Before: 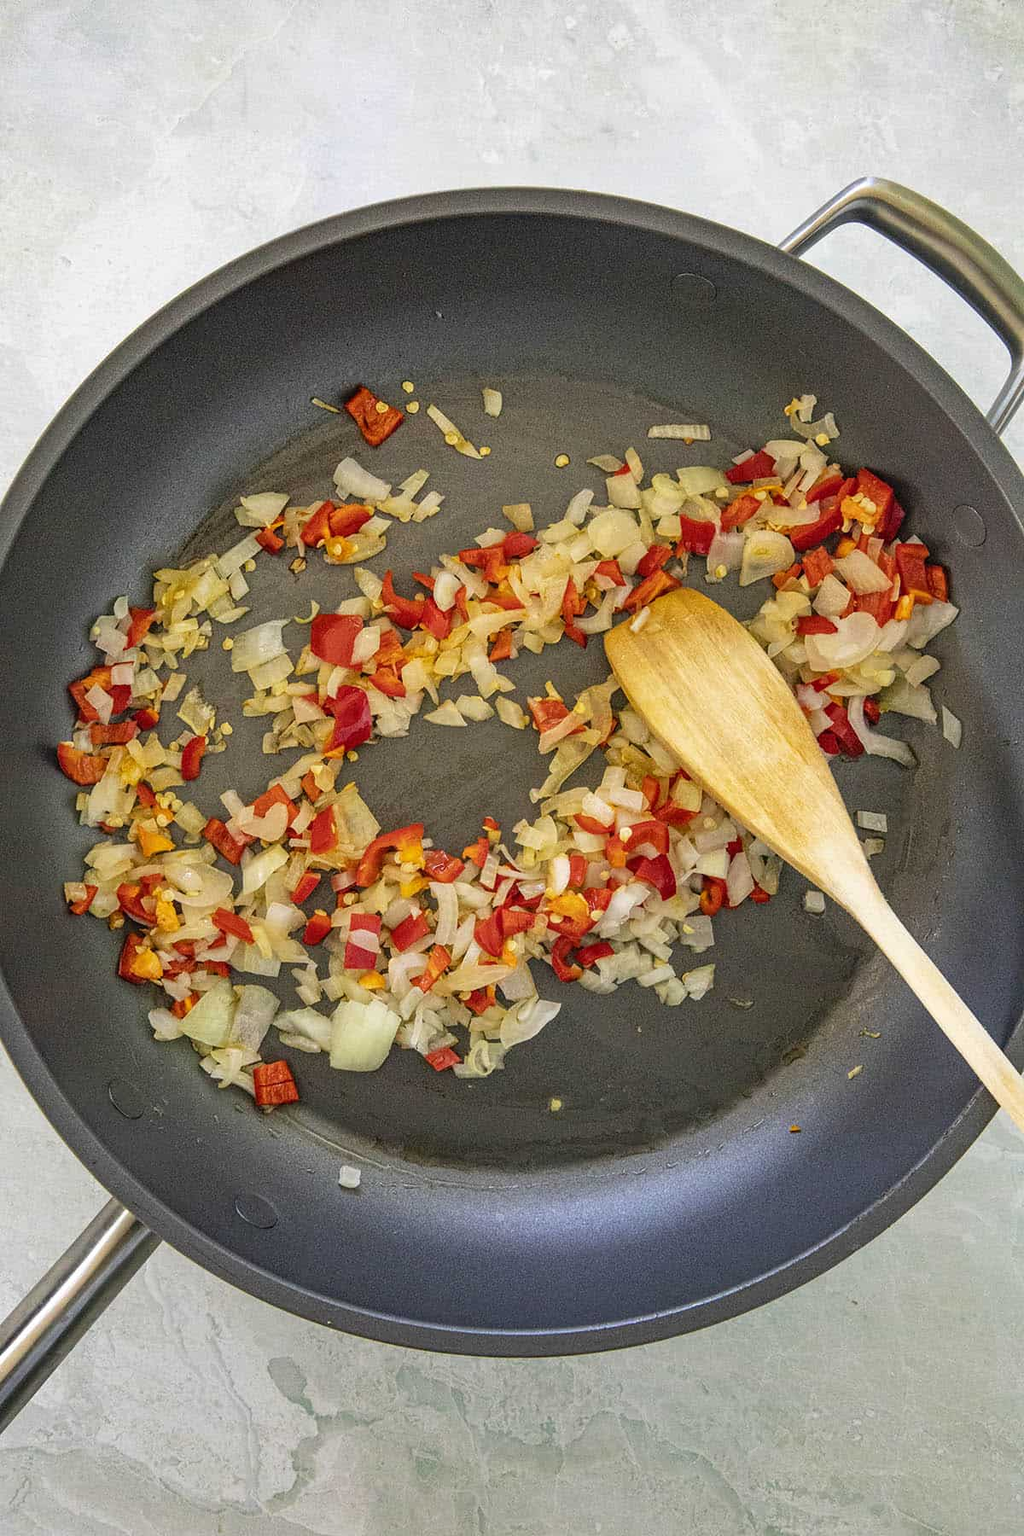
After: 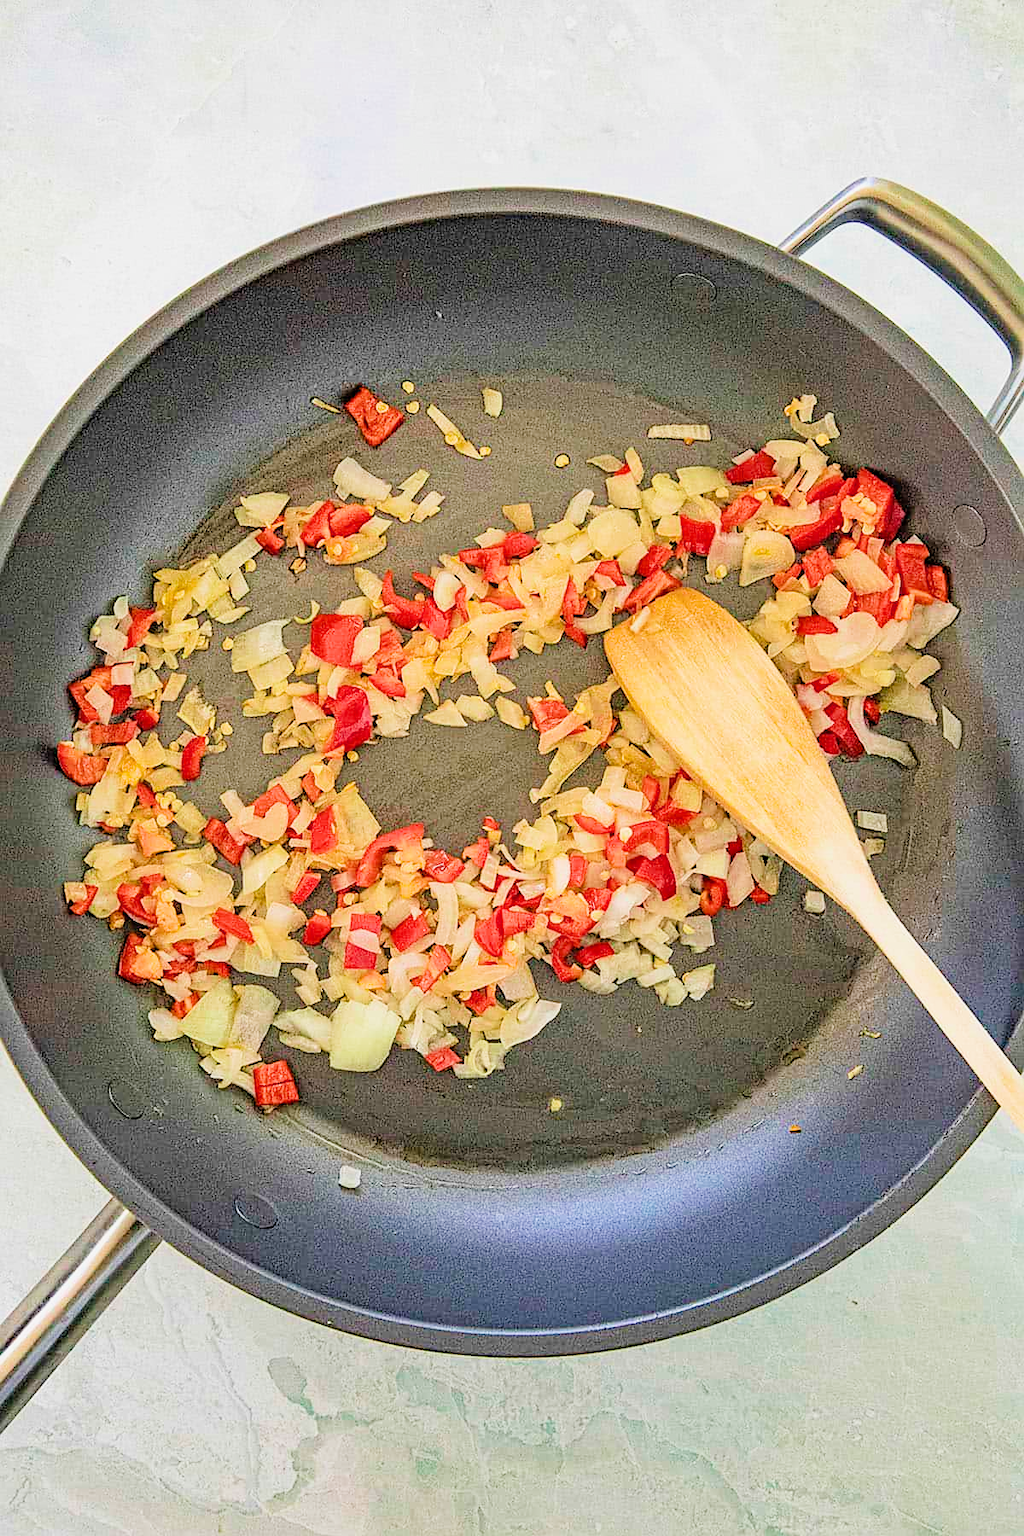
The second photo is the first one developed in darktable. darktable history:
filmic rgb: black relative exposure -7.65 EV, white relative exposure 4.56 EV, hardness 3.61
sharpen: on, module defaults
exposure: black level correction 0, exposure 1.097 EV, compensate highlight preservation false
haze removal: compatibility mode true, adaptive false
velvia: on, module defaults
